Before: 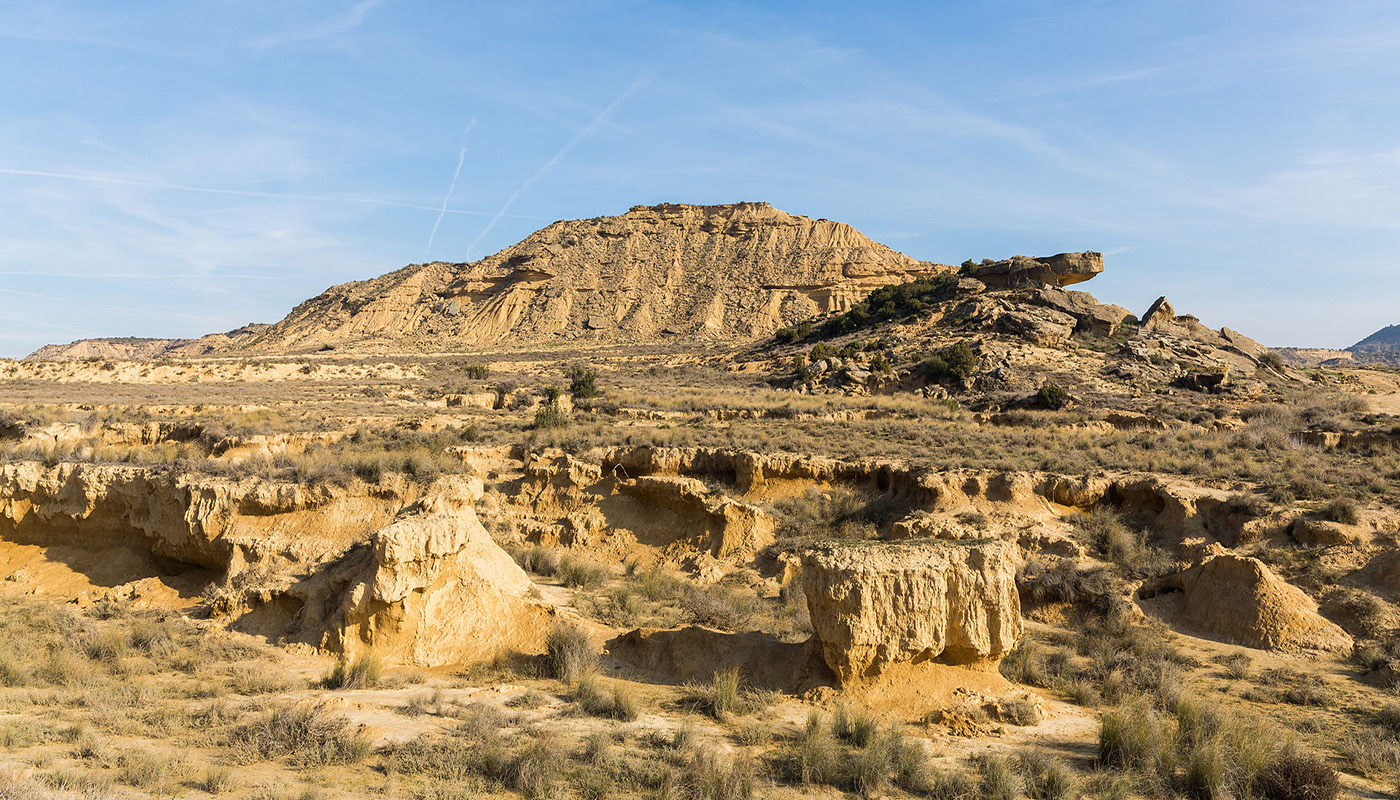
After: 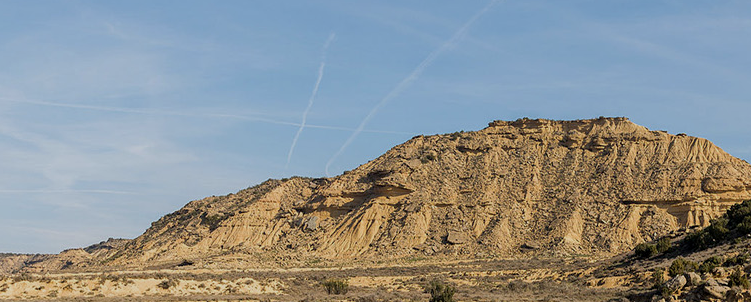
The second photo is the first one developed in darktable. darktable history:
exposure: black level correction 0, exposure 1.45 EV, compensate exposure bias true, compensate highlight preservation false
tone equalizer: -8 EV -2 EV, -7 EV -2 EV, -6 EV -2 EV, -5 EV -2 EV, -4 EV -2 EV, -3 EV -2 EV, -2 EV -2 EV, -1 EV -1.63 EV, +0 EV -2 EV
local contrast: highlights 100%, shadows 100%, detail 120%, midtone range 0.2
crop: left 10.121%, top 10.631%, right 36.218%, bottom 51.526%
